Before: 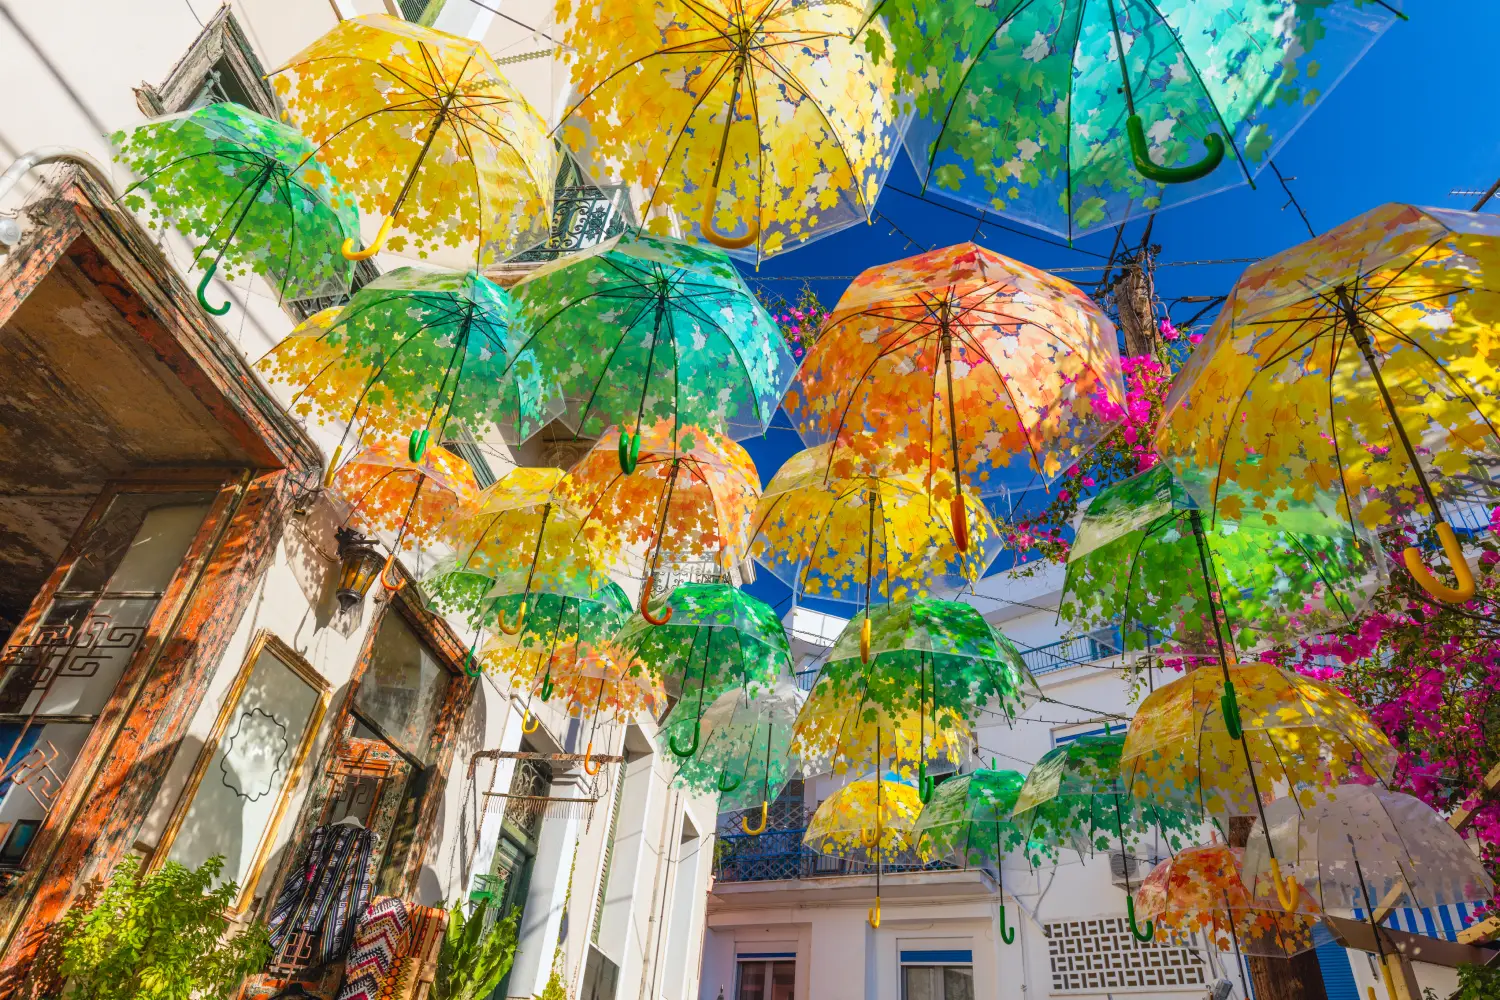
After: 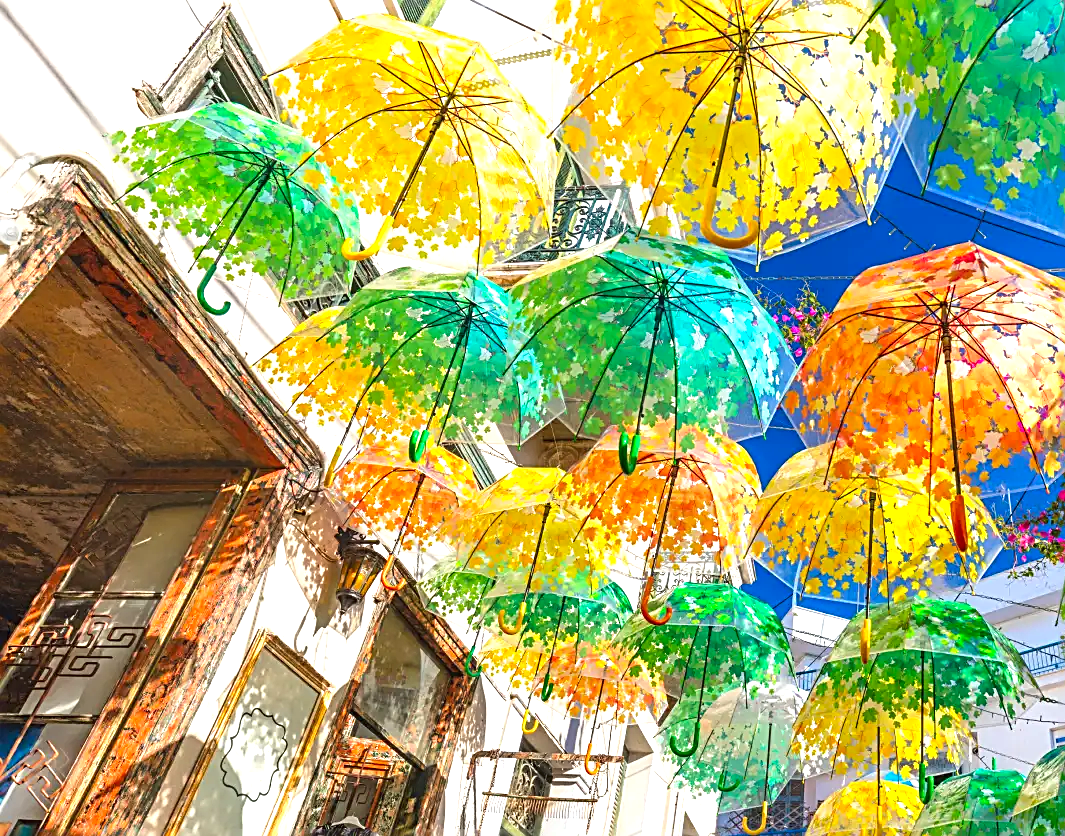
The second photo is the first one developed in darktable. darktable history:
exposure: black level correction 0, exposure 0.693 EV, compensate highlight preservation false
crop: right 28.937%, bottom 16.31%
contrast brightness saturation: saturation 0.103
sharpen: radius 2.569, amount 0.693
tone equalizer: edges refinement/feathering 500, mask exposure compensation -1.57 EV, preserve details no
